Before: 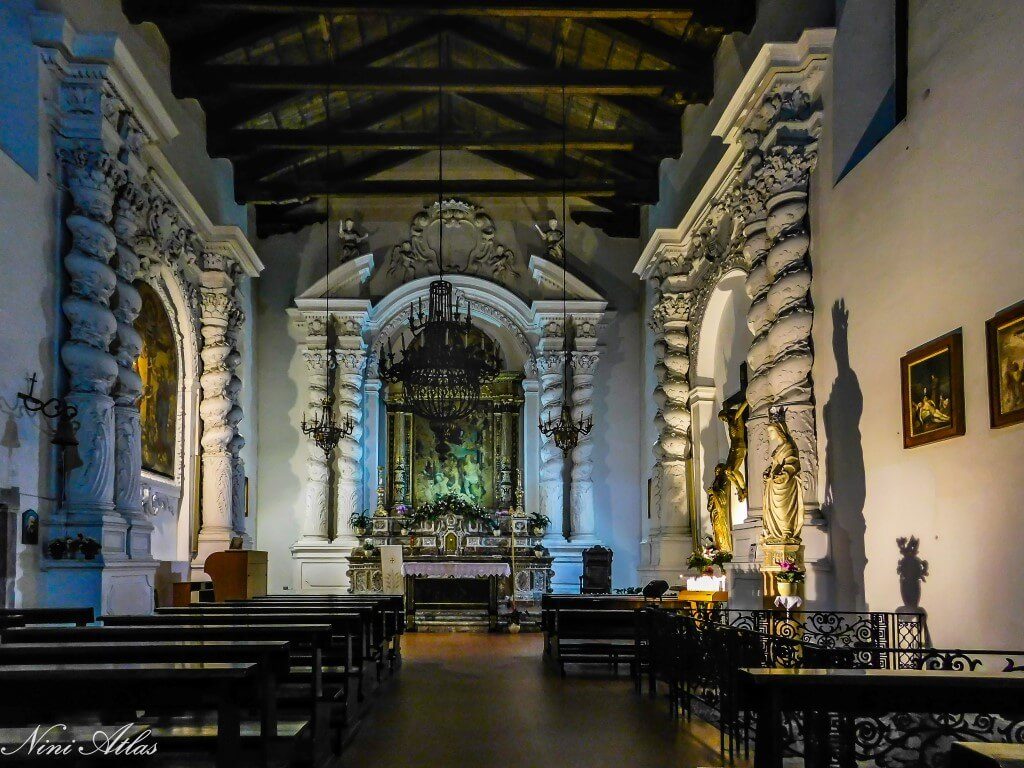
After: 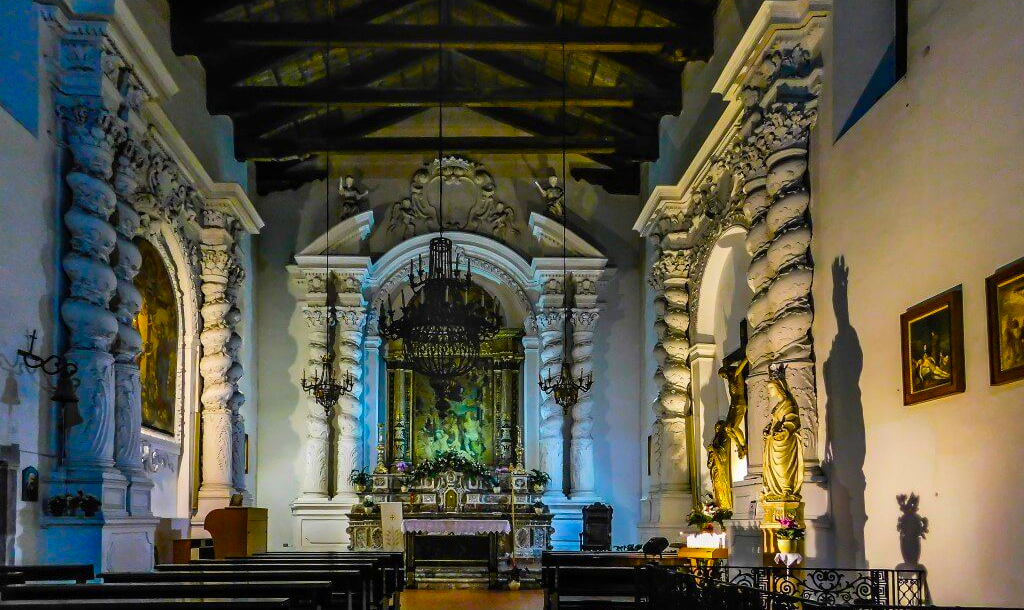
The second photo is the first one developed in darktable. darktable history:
color balance rgb: perceptual saturation grading › global saturation 30.048%, global vibrance 20%
crop and rotate: top 5.666%, bottom 14.864%
